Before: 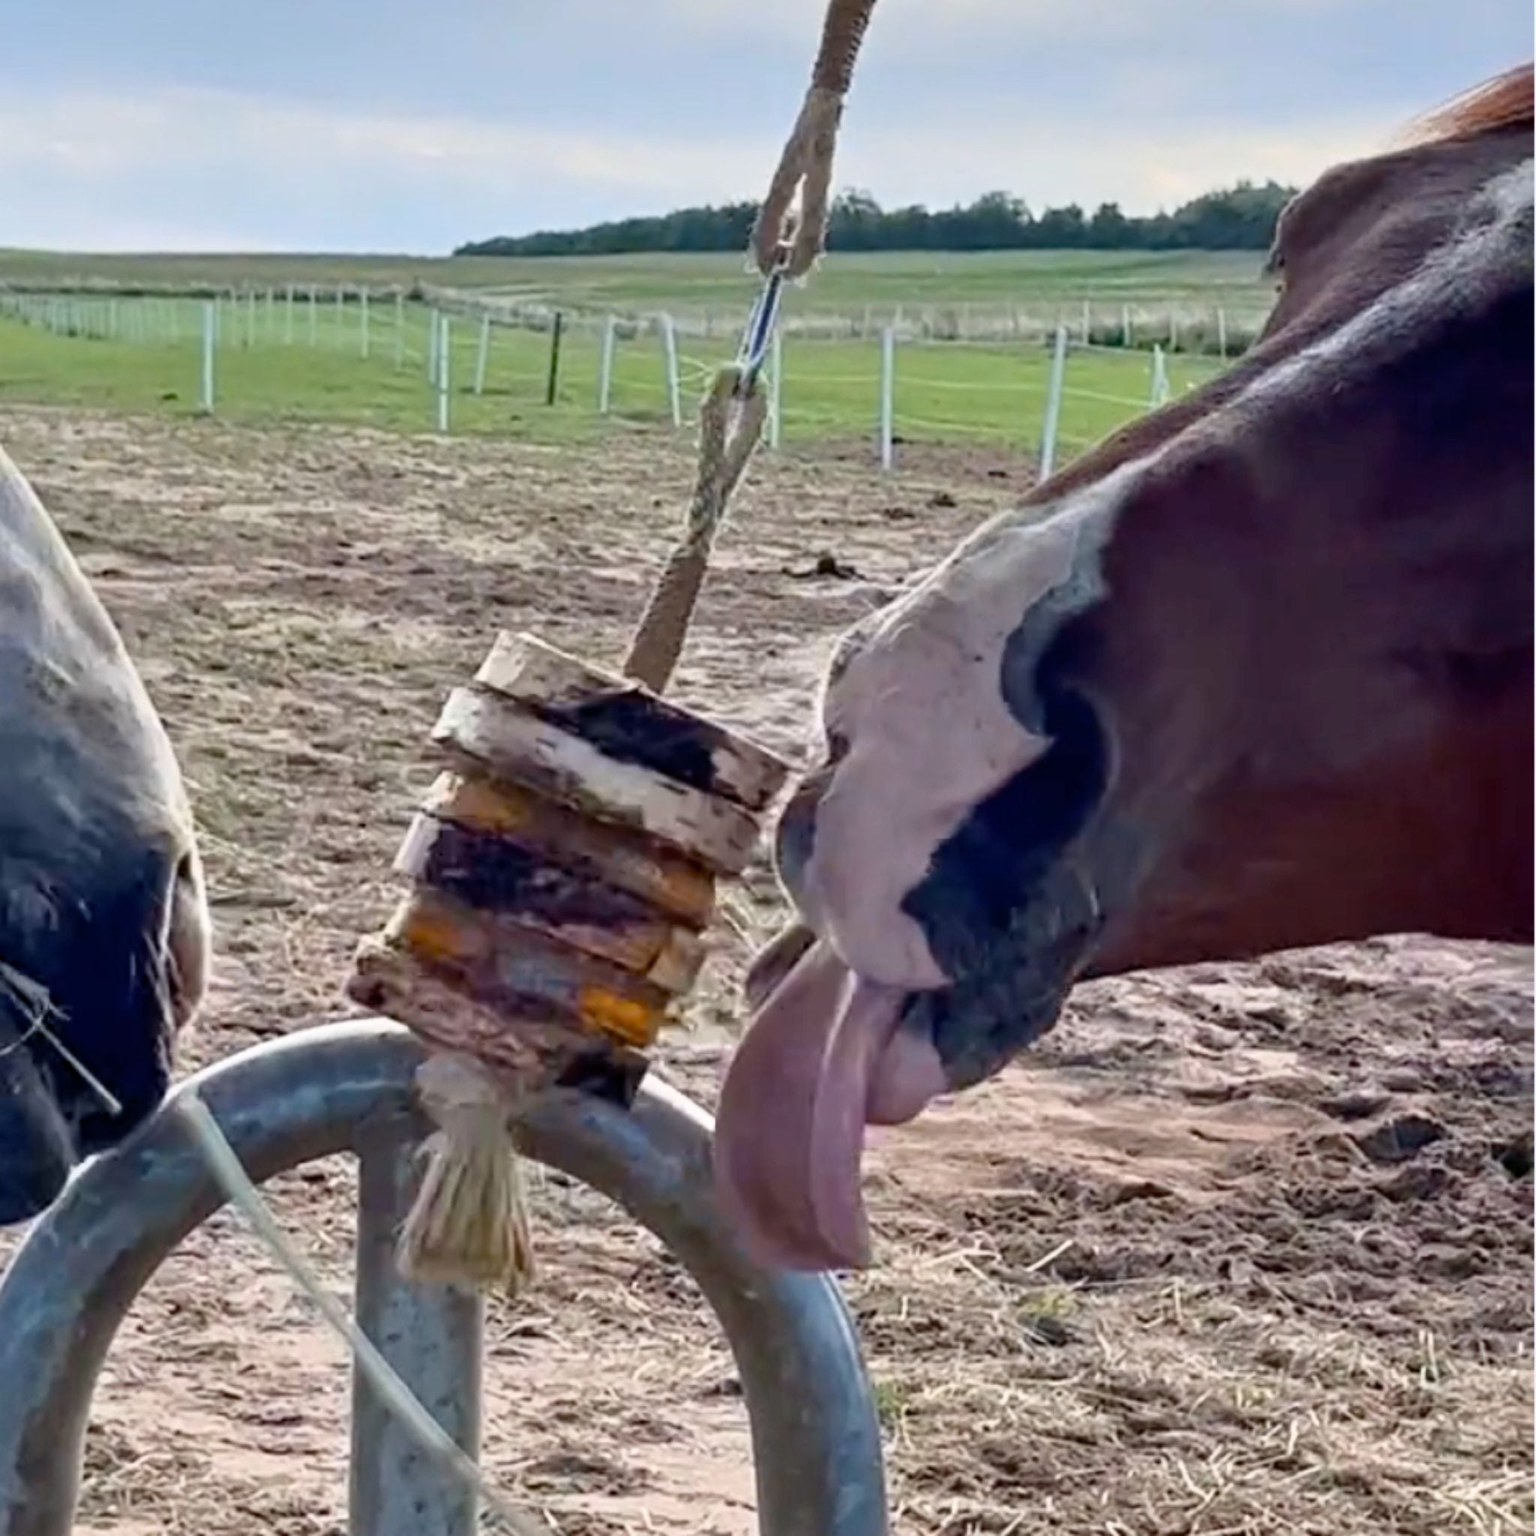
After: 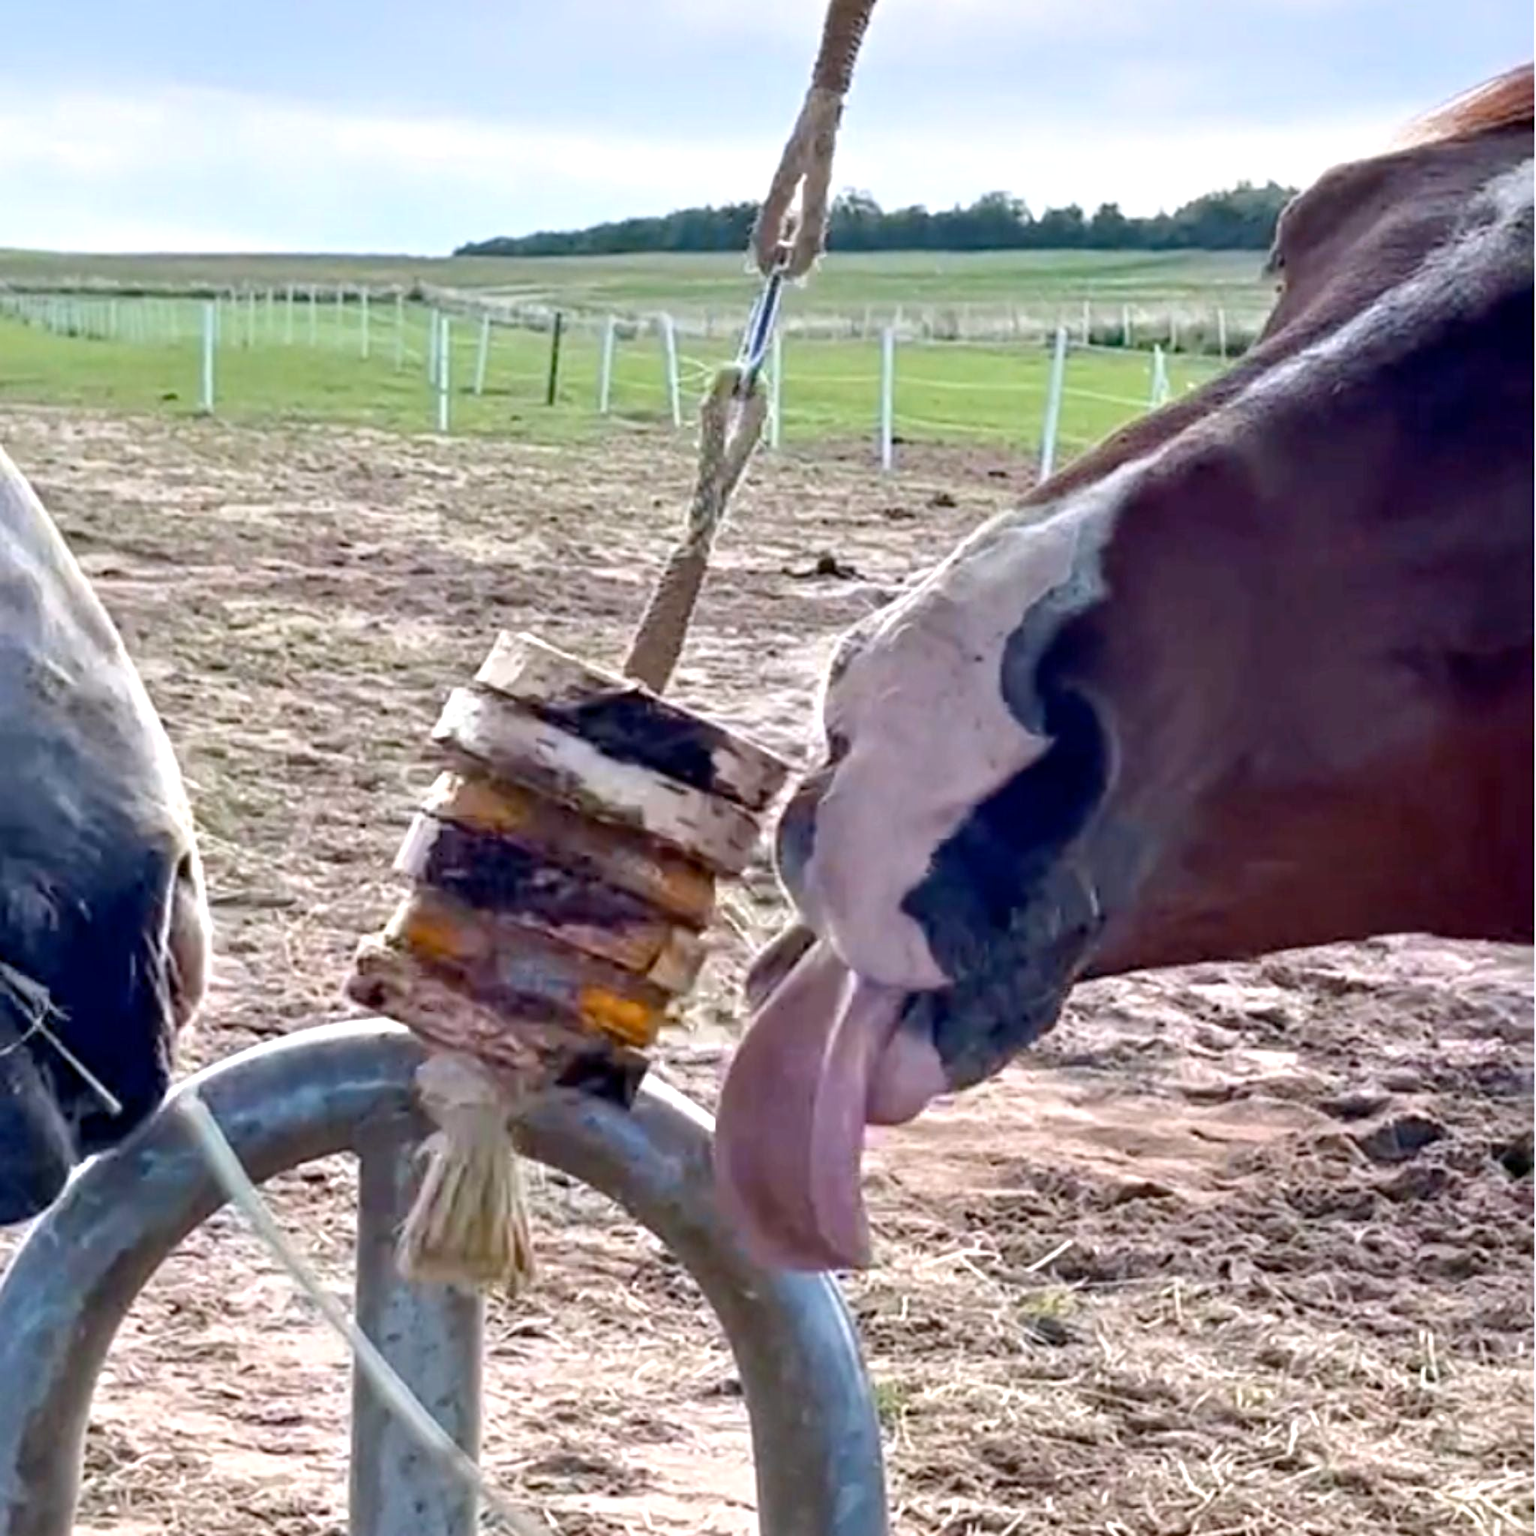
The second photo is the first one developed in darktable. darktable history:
exposure: black level correction 0.001, exposure 0.5 EV, compensate exposure bias true, compensate highlight preservation false
white balance: red 1.004, blue 1.024
